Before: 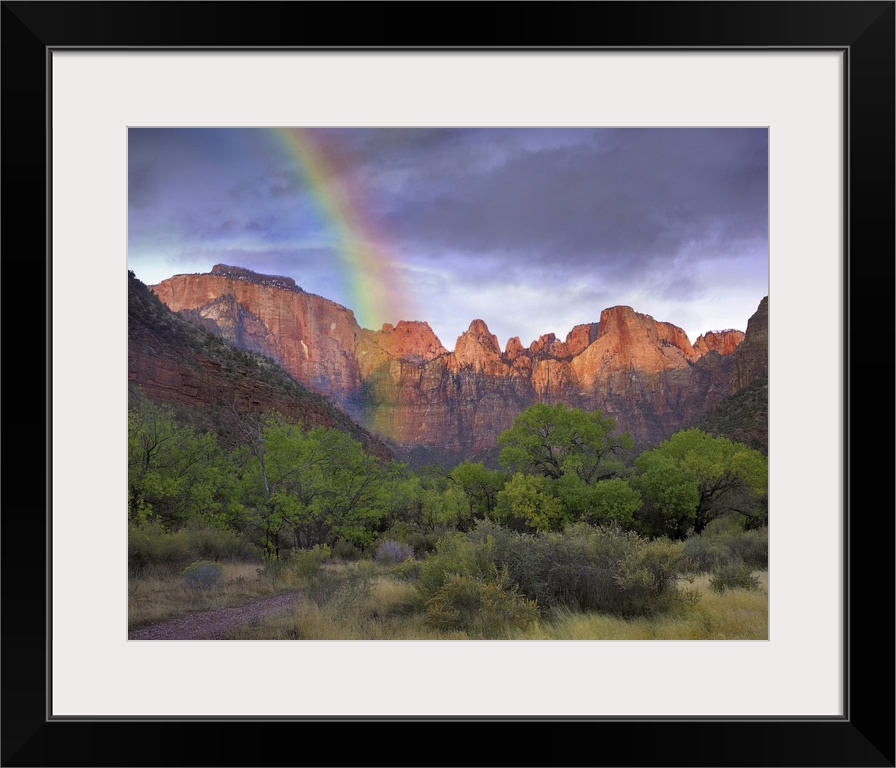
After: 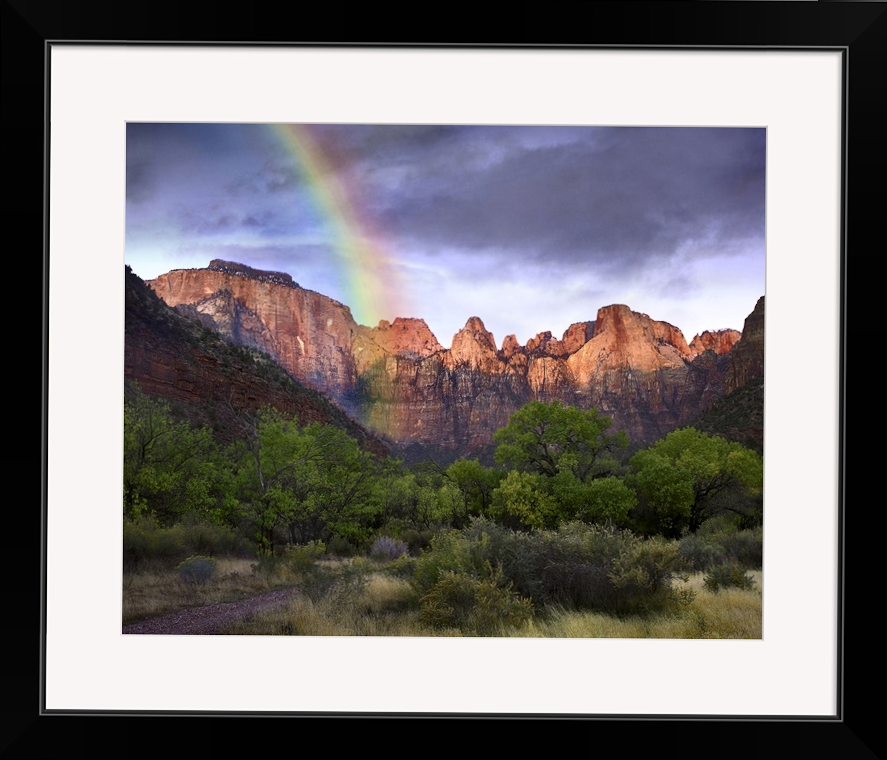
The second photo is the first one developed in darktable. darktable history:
contrast brightness saturation: contrast 0.272
crop and rotate: angle -0.462°
sharpen: radius 2.907, amount 0.874, threshold 47.133
